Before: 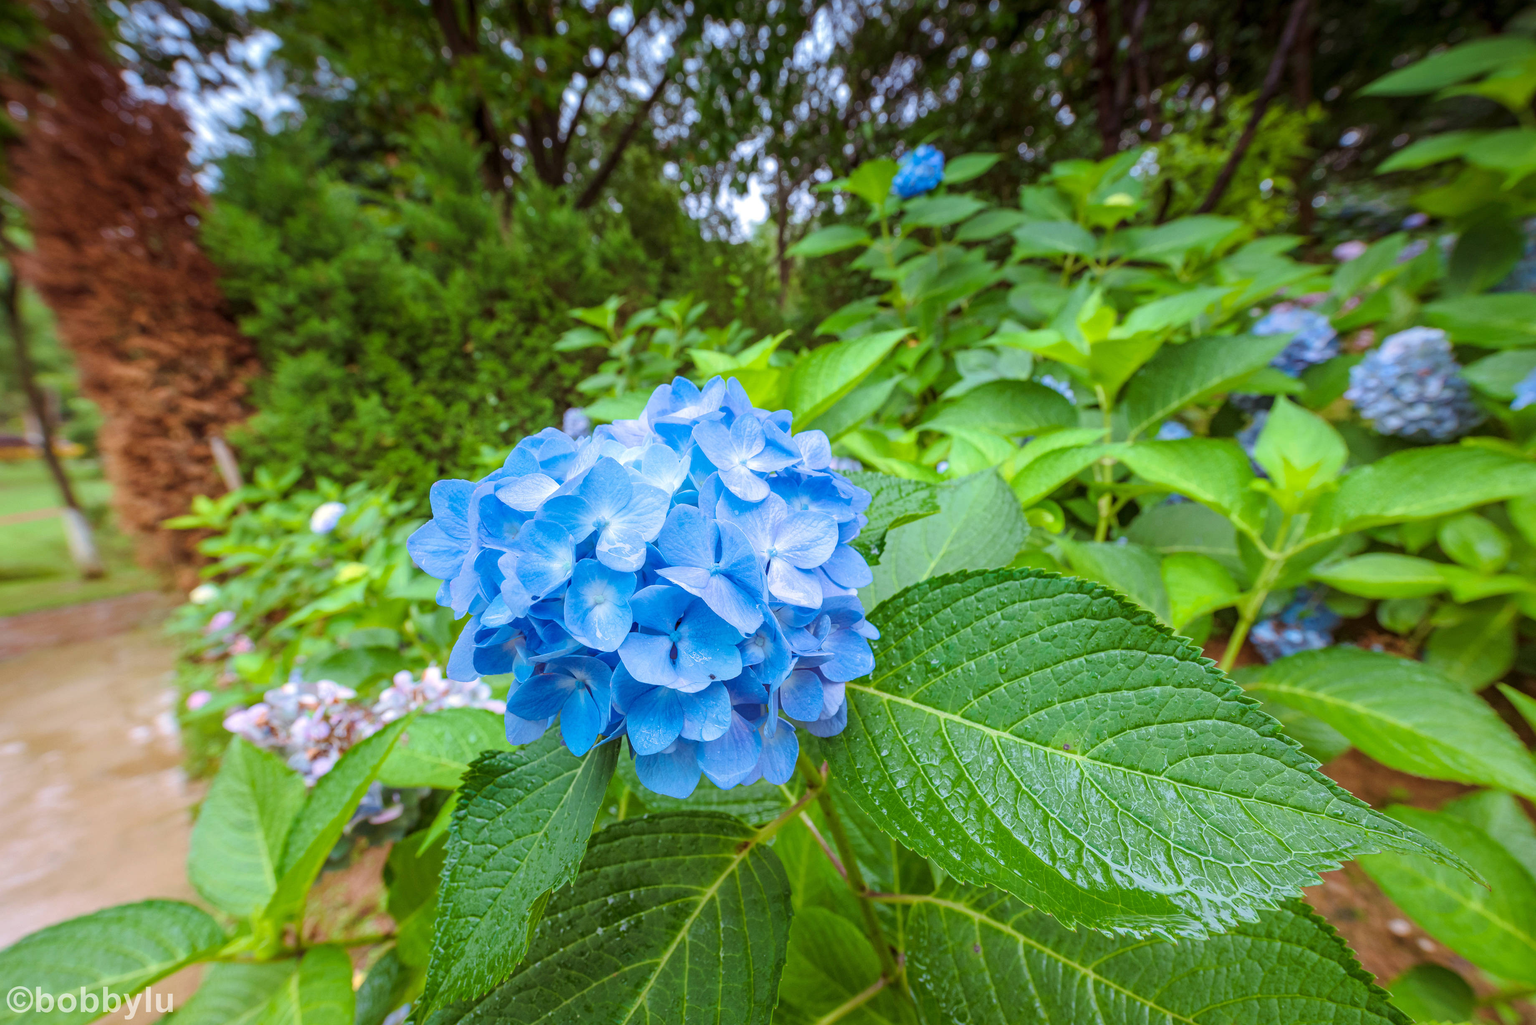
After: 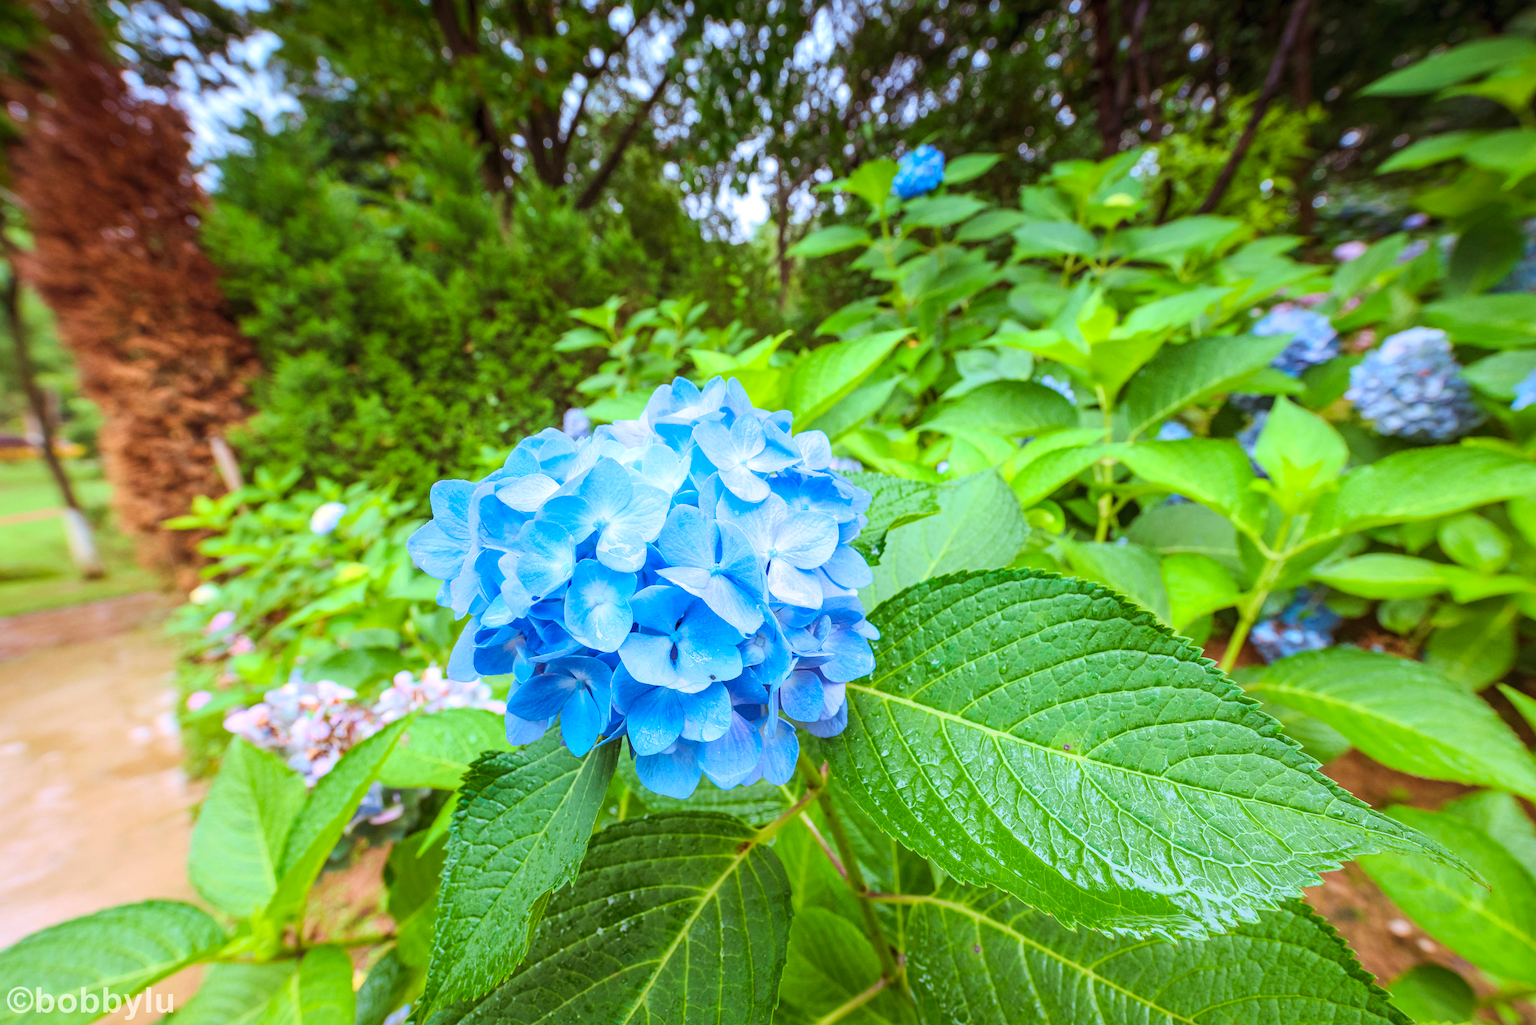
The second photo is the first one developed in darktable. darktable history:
velvia: strength 9.87%
contrast brightness saturation: contrast 0.205, brightness 0.167, saturation 0.219
